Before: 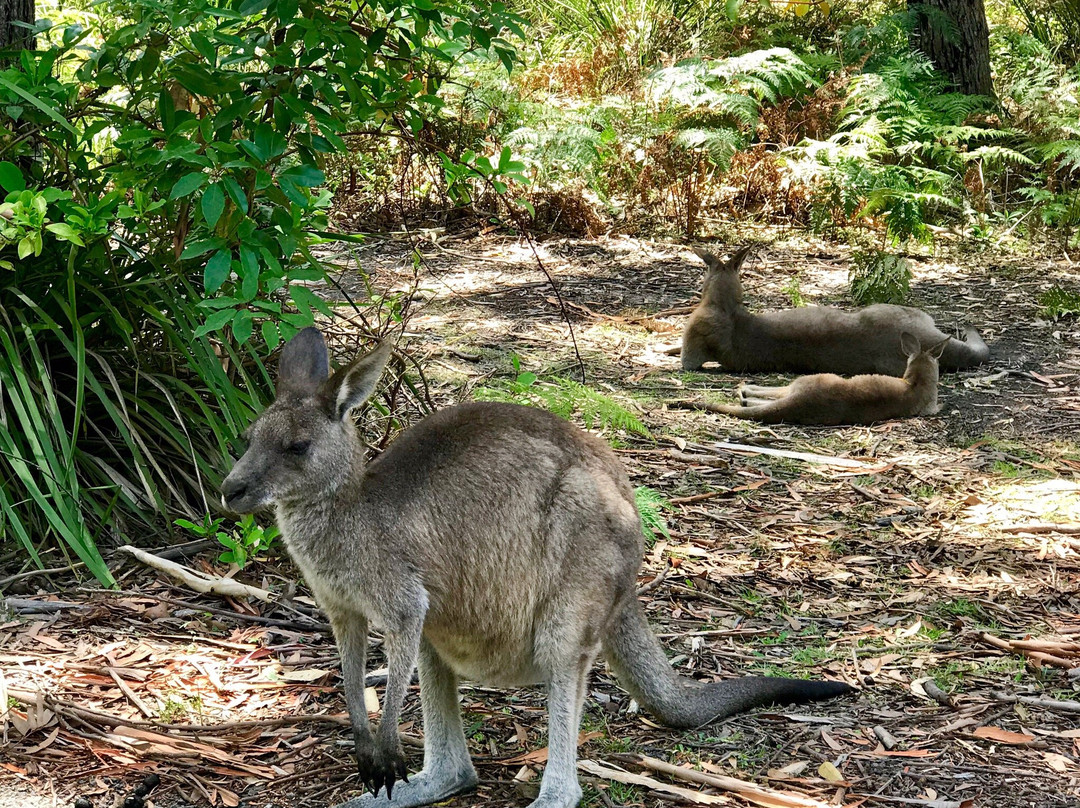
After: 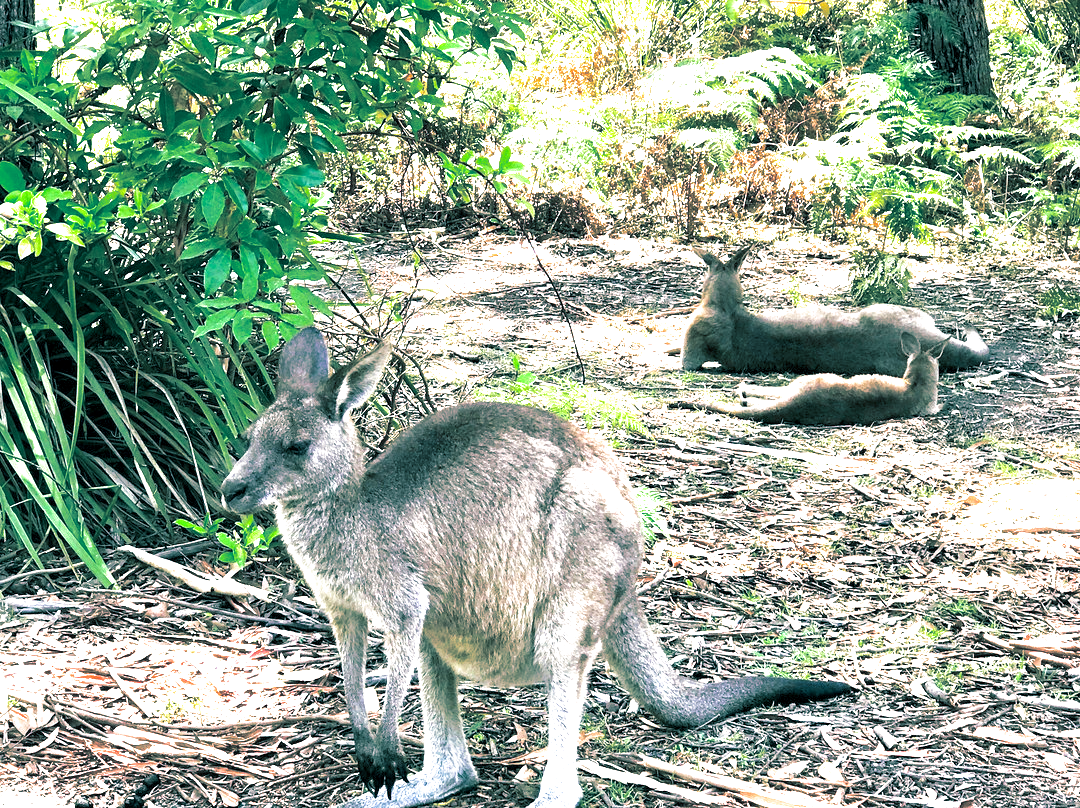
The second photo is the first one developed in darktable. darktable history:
split-toning: shadows › hue 186.43°, highlights › hue 49.29°, compress 30.29%
white balance: red 1.004, blue 1.096
exposure: black level correction 0.001, exposure 1.646 EV, compensate exposure bias true, compensate highlight preservation false
